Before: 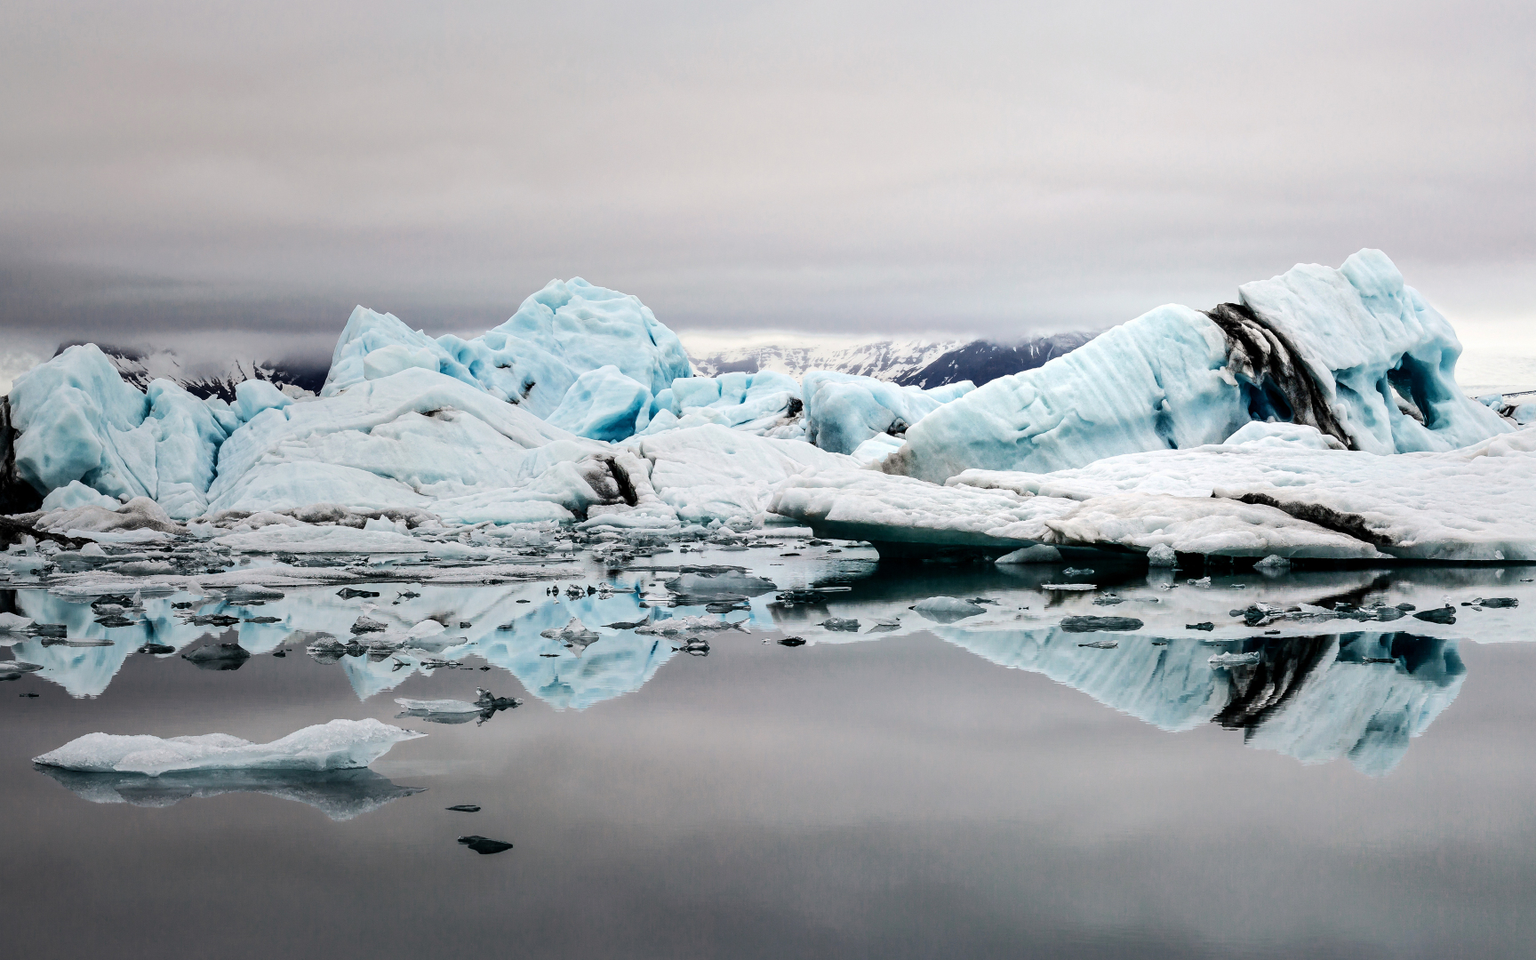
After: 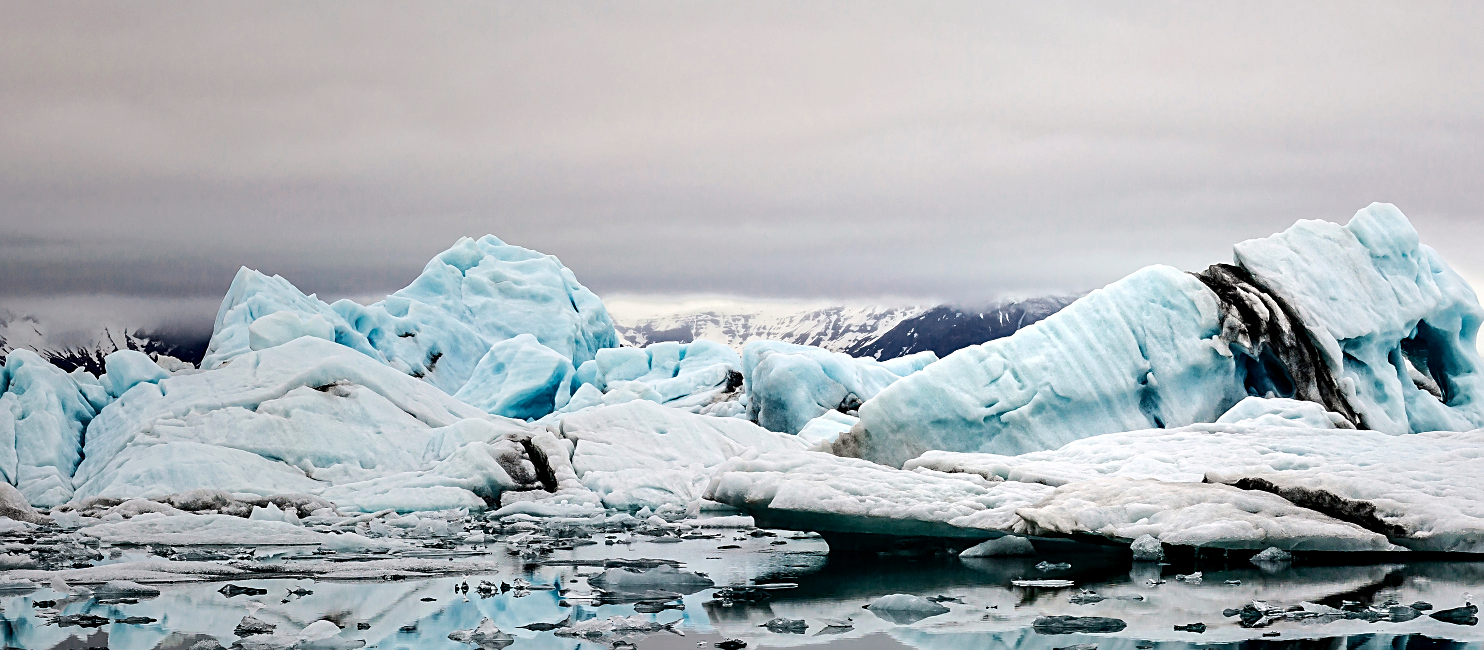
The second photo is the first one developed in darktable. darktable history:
haze removal: compatibility mode true, adaptive false
sharpen: on, module defaults
crop and rotate: left 9.29%, top 7.265%, right 4.819%, bottom 32.544%
